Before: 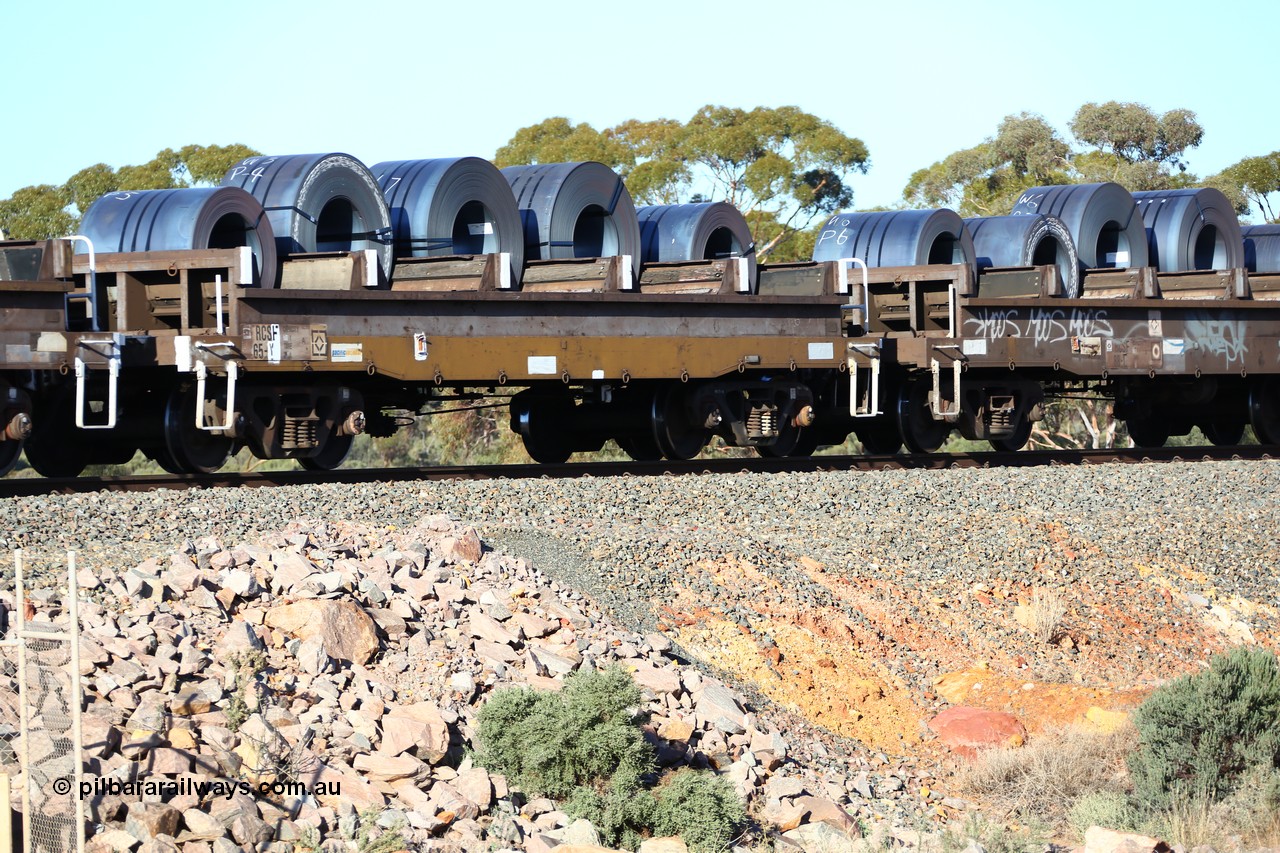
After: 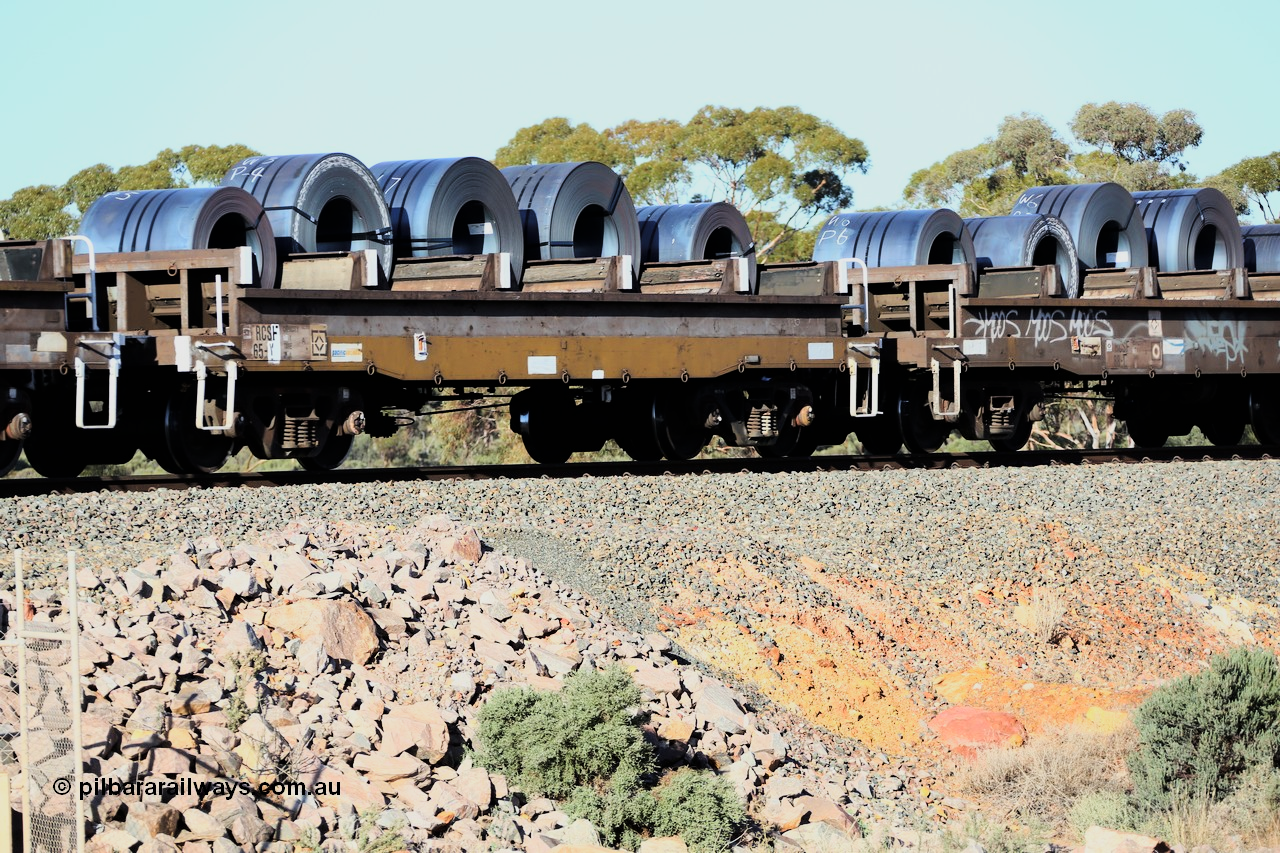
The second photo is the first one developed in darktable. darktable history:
tone curve: curves: ch0 [(0, 0) (0.049, 0.01) (0.154, 0.081) (0.491, 0.519) (0.748, 0.765) (1, 0.919)]; ch1 [(0, 0) (0.172, 0.123) (0.317, 0.272) (0.401, 0.422) (0.489, 0.496) (0.531, 0.557) (0.615, 0.612) (0.741, 0.783) (1, 1)]; ch2 [(0, 0) (0.411, 0.424) (0.483, 0.478) (0.544, 0.56) (0.686, 0.638) (1, 1)], color space Lab, linked channels, preserve colors none
